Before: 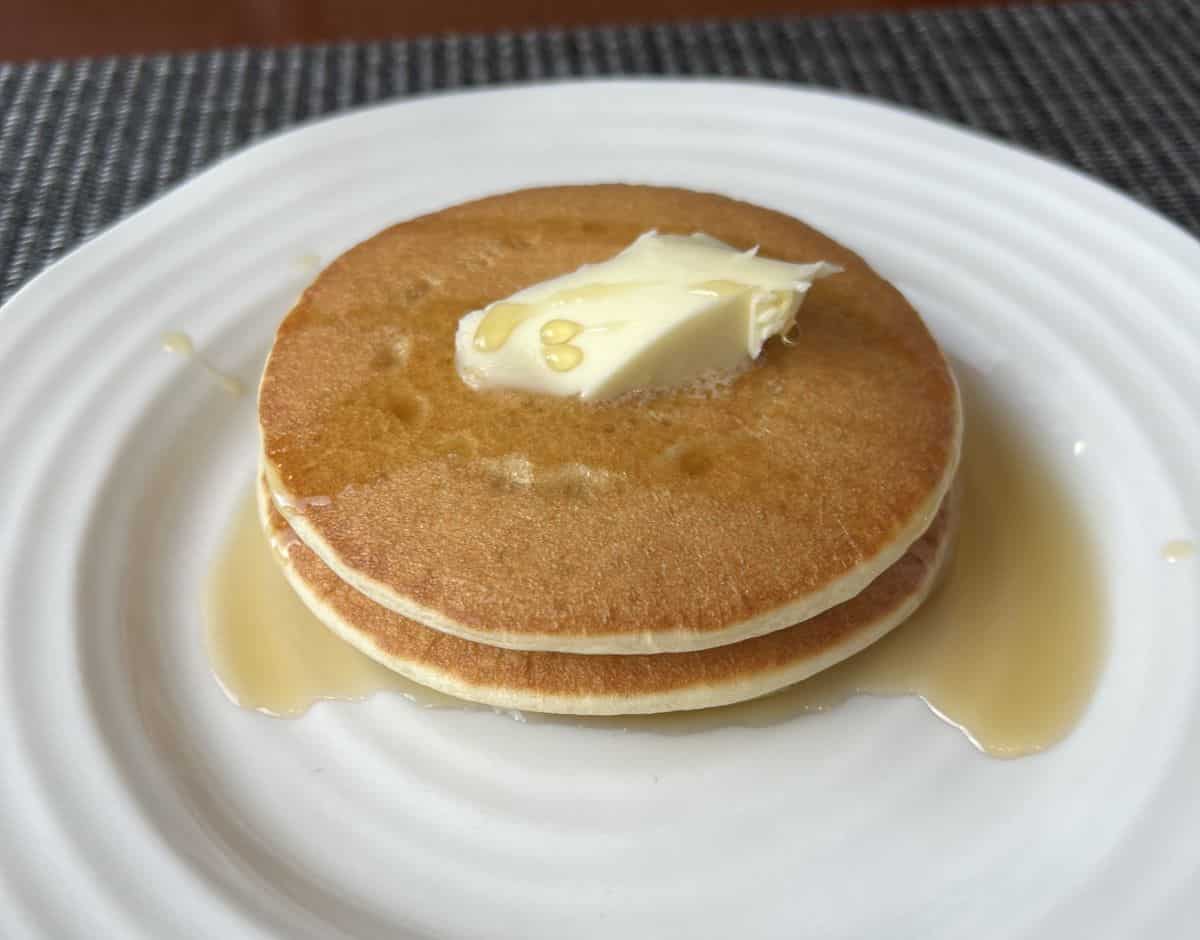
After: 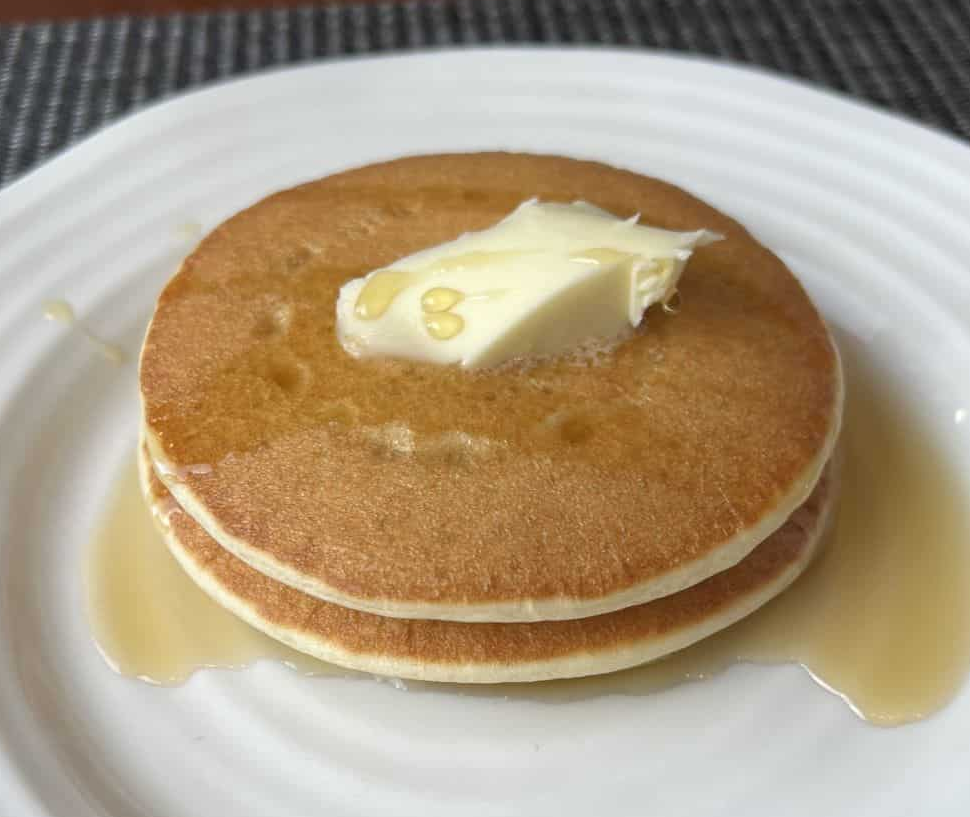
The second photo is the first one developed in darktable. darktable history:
exposure: compensate exposure bias true, compensate highlight preservation false
crop: left 9.929%, top 3.475%, right 9.188%, bottom 9.529%
